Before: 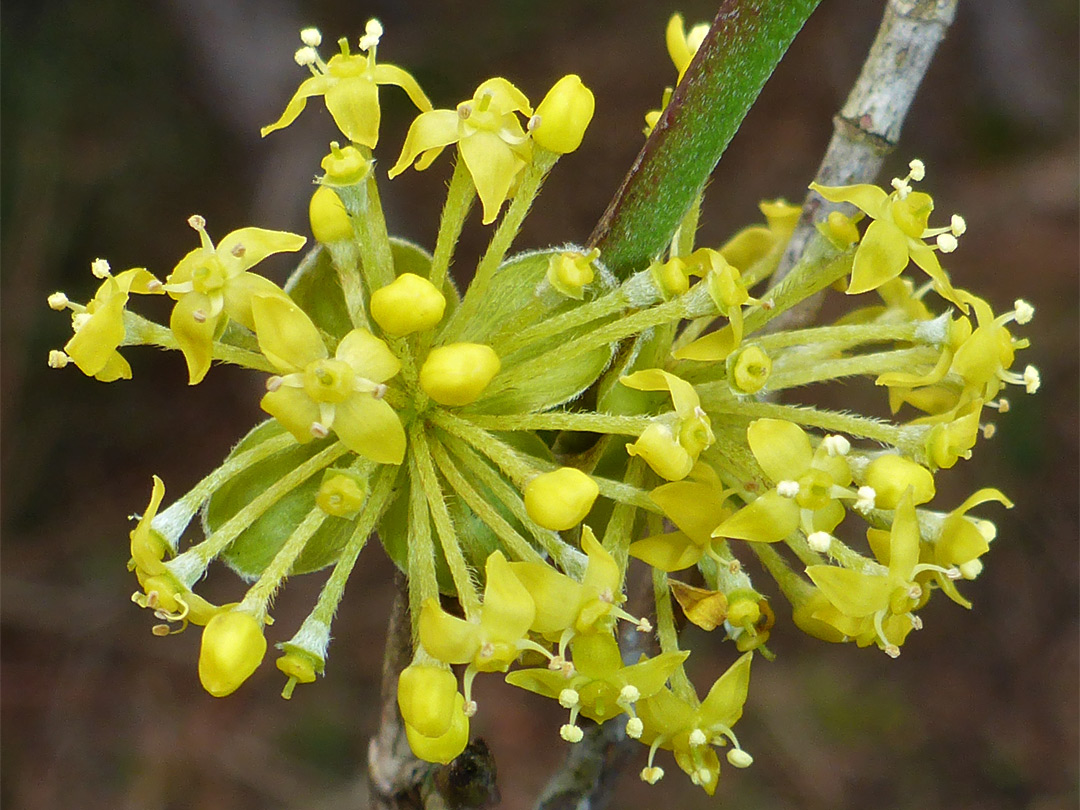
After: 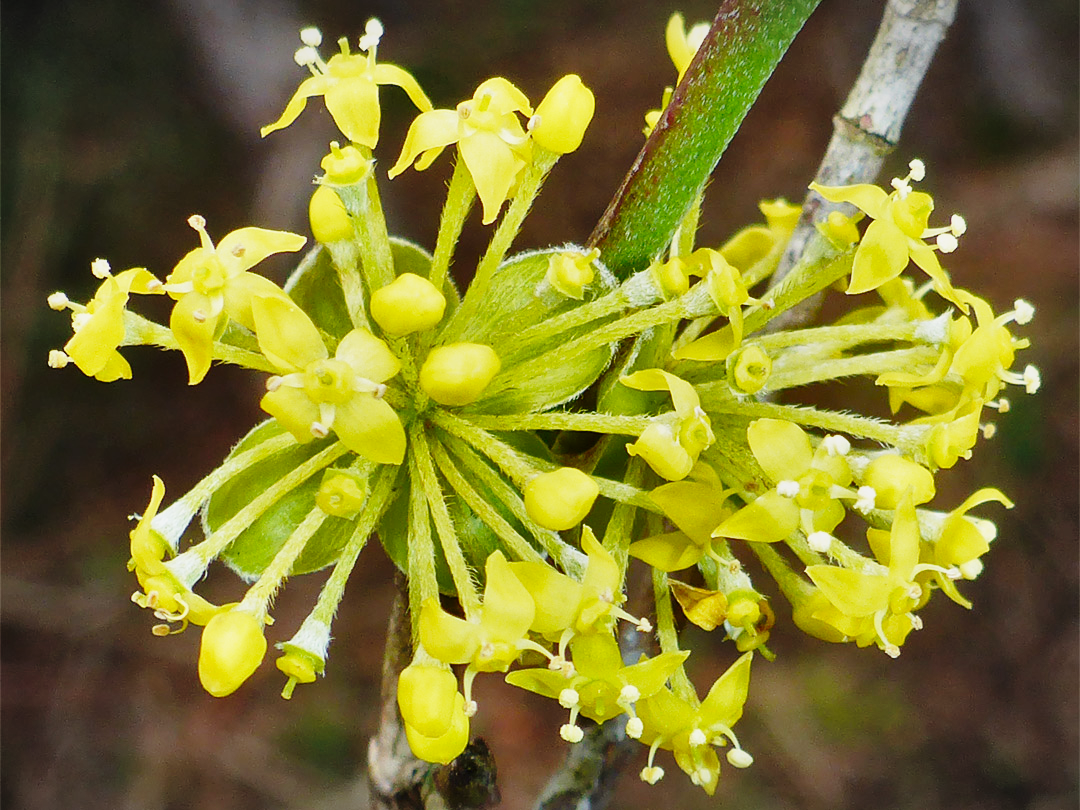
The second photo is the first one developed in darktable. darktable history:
vignetting: fall-off start 87.48%, center (0, 0.008), automatic ratio true
shadows and highlights: white point adjustment -3.81, highlights -63.57, soften with gaussian
base curve: curves: ch0 [(0, 0) (0.028, 0.03) (0.121, 0.232) (0.46, 0.748) (0.859, 0.968) (1, 1)], preserve colors none
